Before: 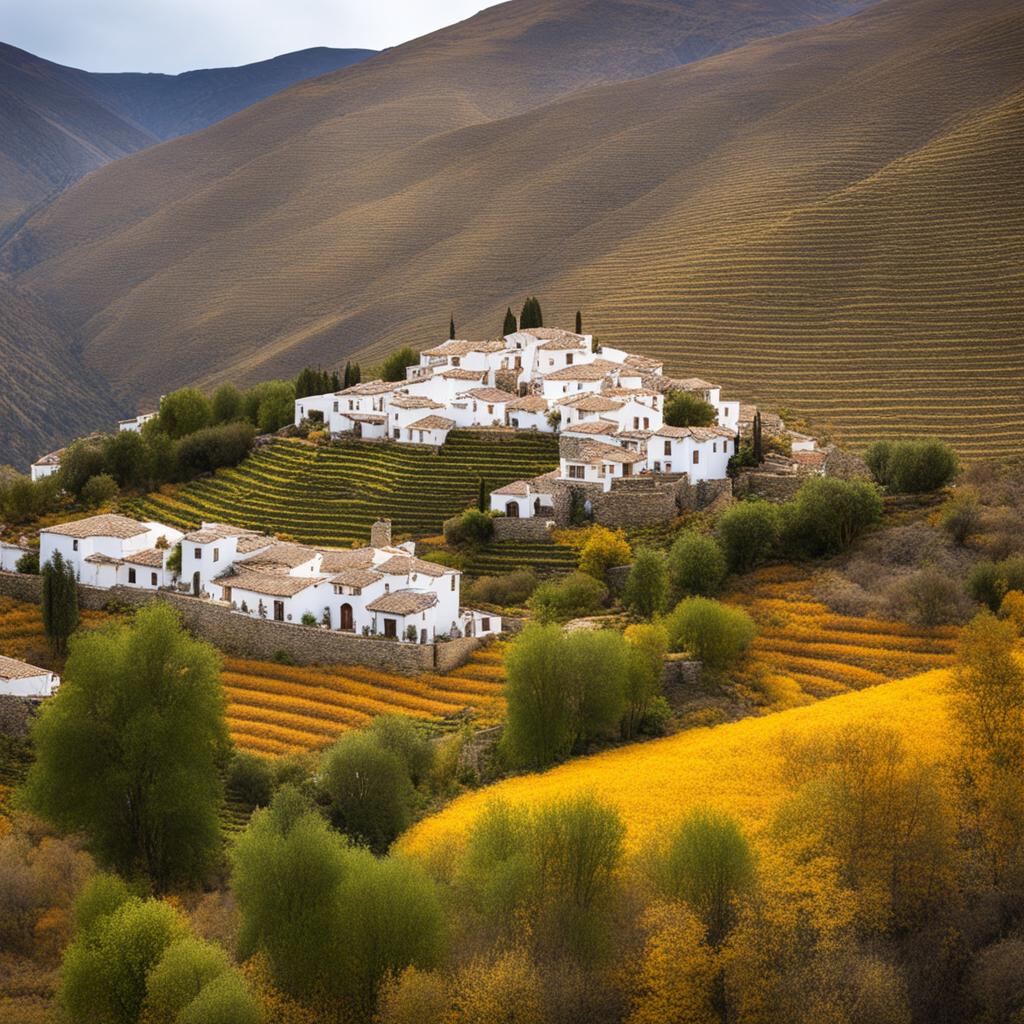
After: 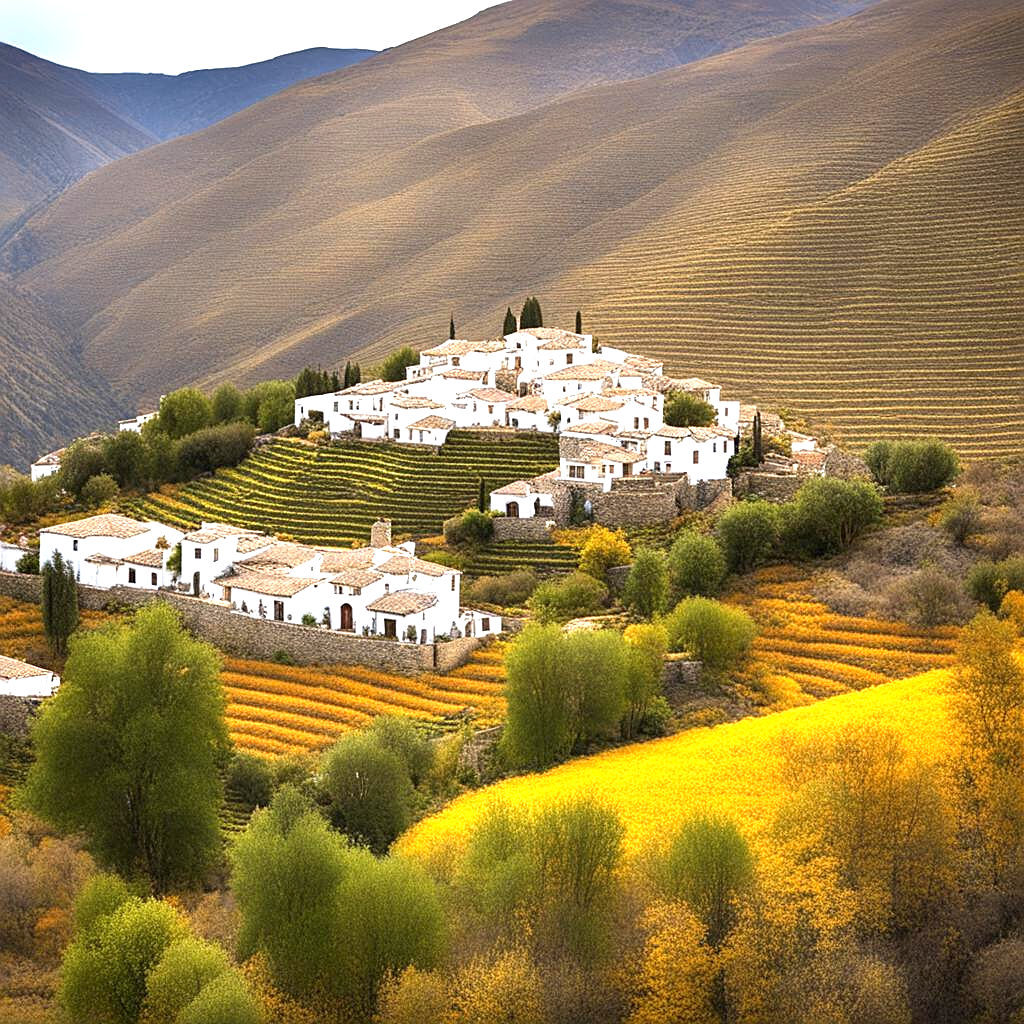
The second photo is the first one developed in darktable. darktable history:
exposure: black level correction 0.001, exposure 0.955 EV, compensate exposure bias true, compensate highlight preservation false
sharpen: on, module defaults
